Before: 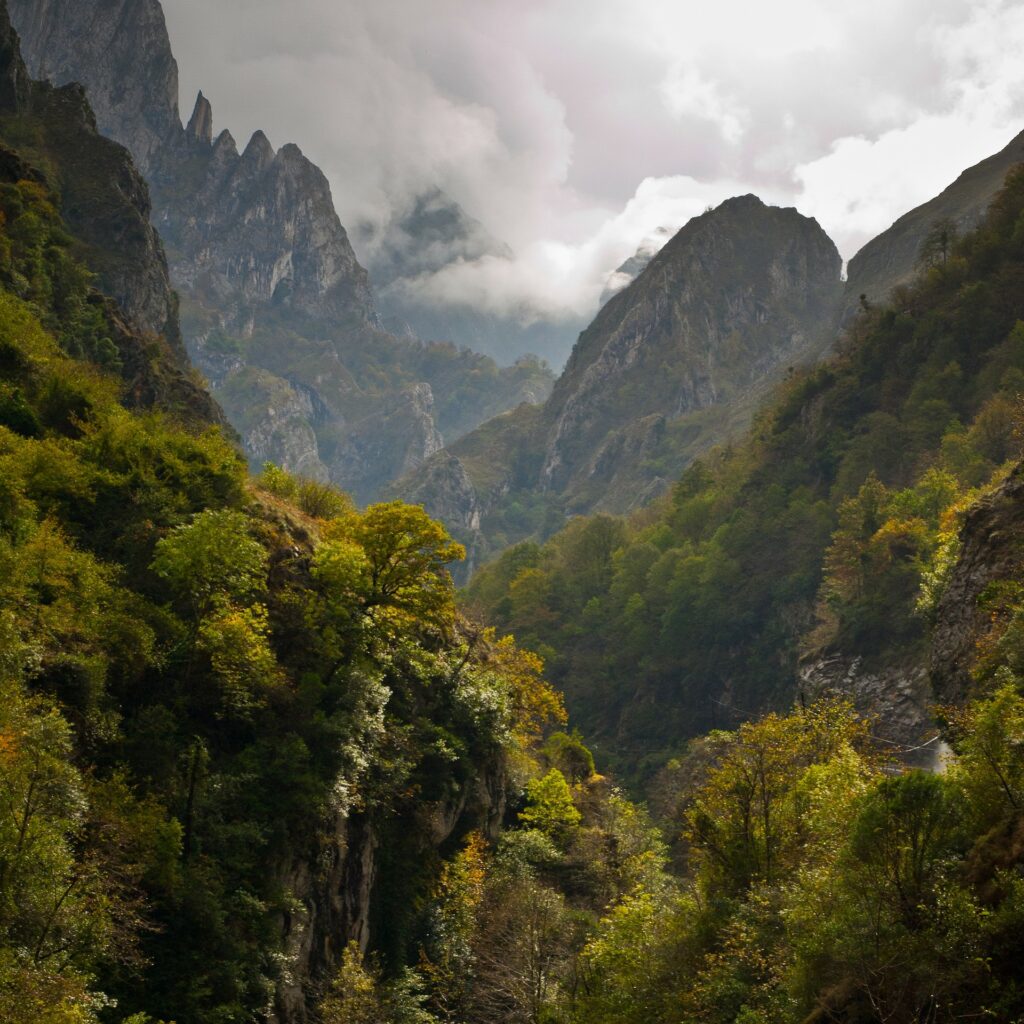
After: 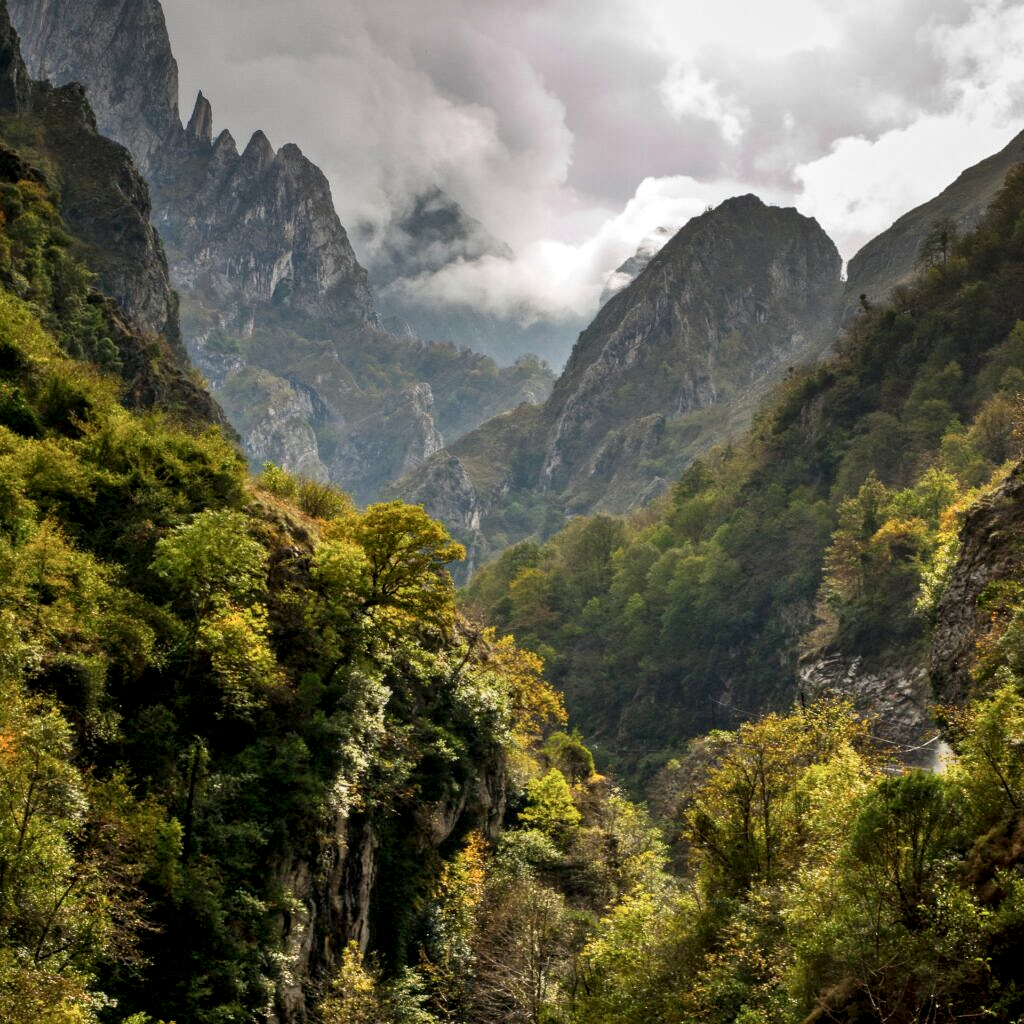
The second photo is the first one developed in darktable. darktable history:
shadows and highlights: soften with gaussian
local contrast: detail 142%
contrast brightness saturation: contrast 0.07
